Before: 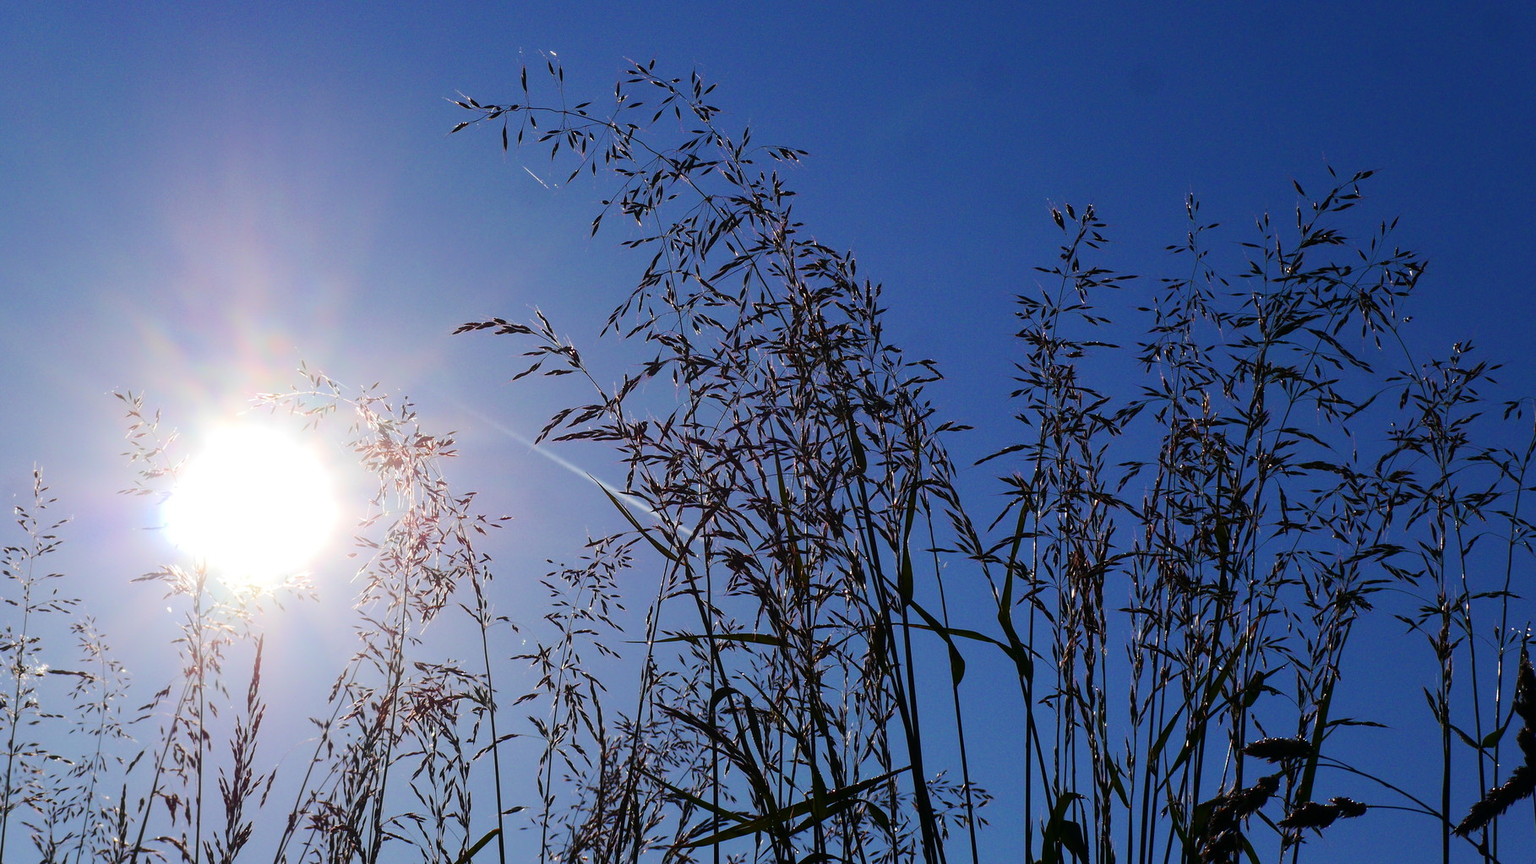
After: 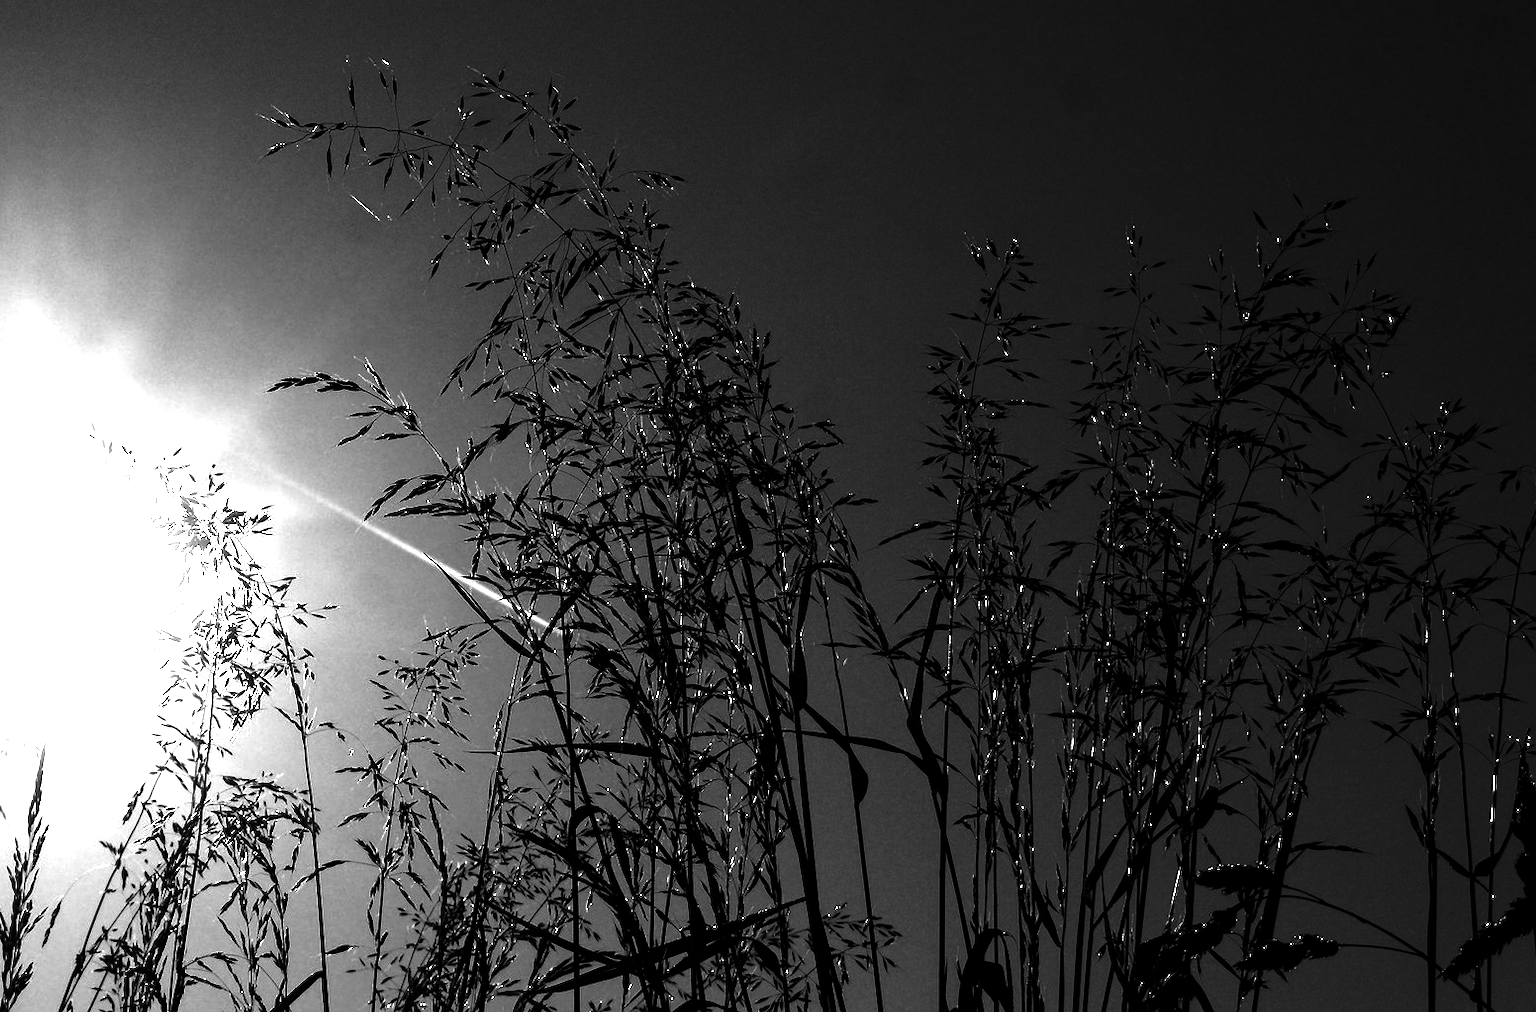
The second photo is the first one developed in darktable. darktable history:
crop and rotate: left 14.584%
contrast brightness saturation: contrast 0.02, brightness -1, saturation -1
exposure: exposure 1.25 EV, compensate exposure bias true, compensate highlight preservation false
white balance: red 0.98, blue 1.034
